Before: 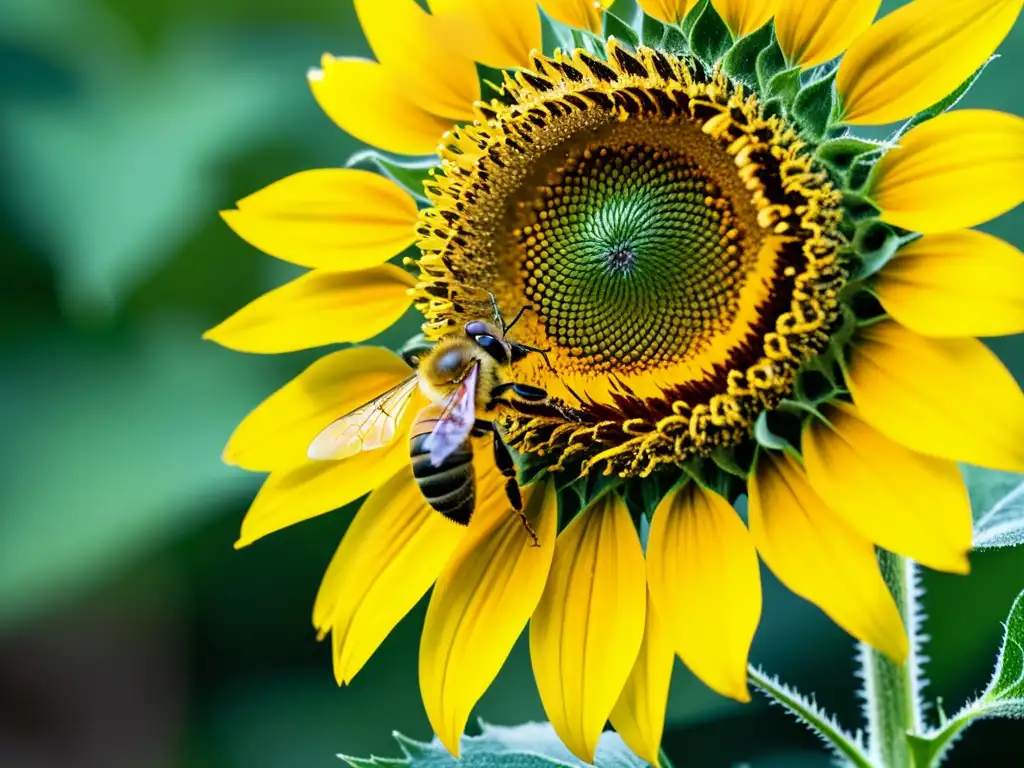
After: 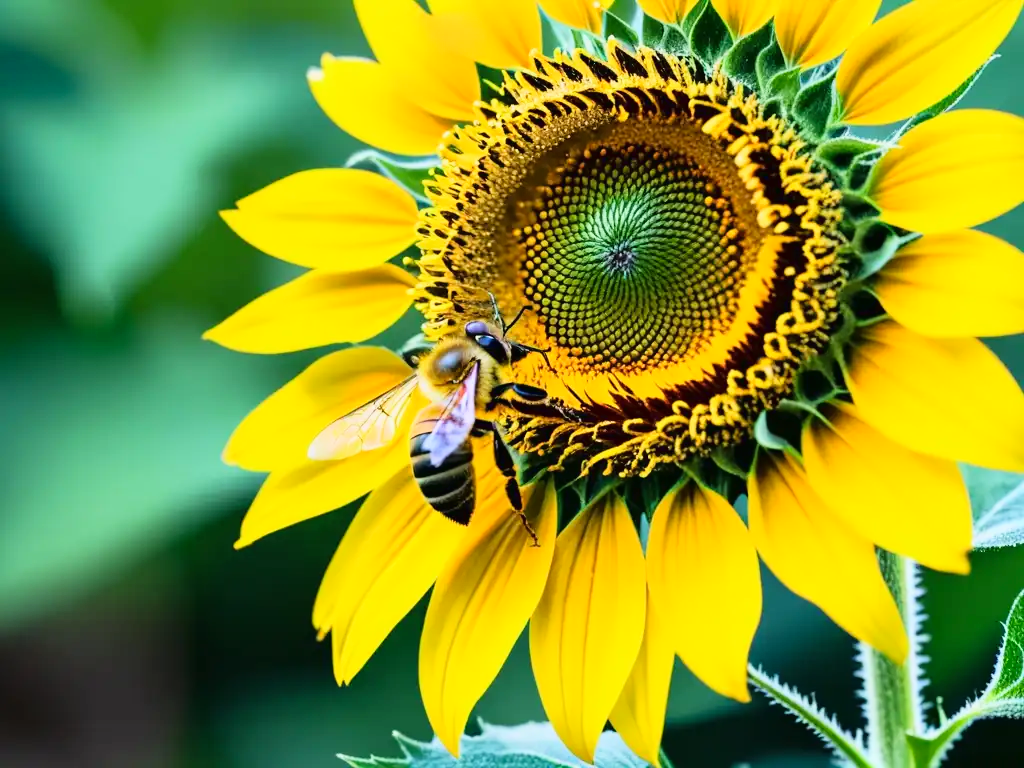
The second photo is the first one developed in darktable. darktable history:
tone curve: curves: ch0 [(0, 0.012) (0.144, 0.137) (0.326, 0.386) (0.489, 0.573) (0.656, 0.763) (0.849, 0.902) (1, 0.974)]; ch1 [(0, 0) (0.366, 0.367) (0.475, 0.453) (0.494, 0.493) (0.504, 0.497) (0.544, 0.579) (0.562, 0.619) (0.622, 0.694) (1, 1)]; ch2 [(0, 0) (0.333, 0.346) (0.375, 0.375) (0.424, 0.43) (0.476, 0.492) (0.502, 0.503) (0.533, 0.541) (0.572, 0.615) (0.605, 0.656) (0.641, 0.709) (1, 1)], color space Lab, linked channels, preserve colors none
